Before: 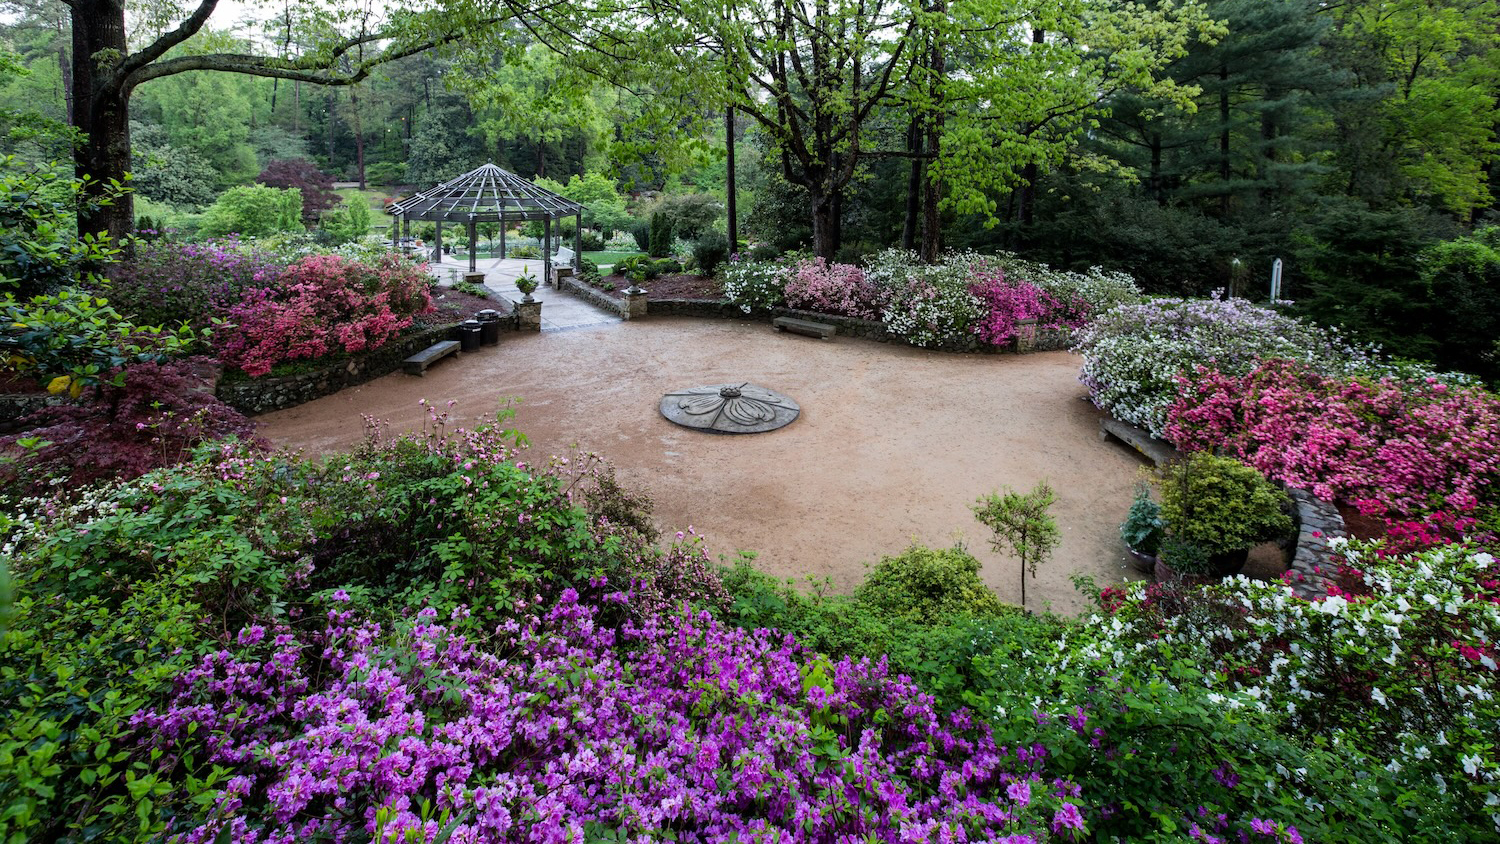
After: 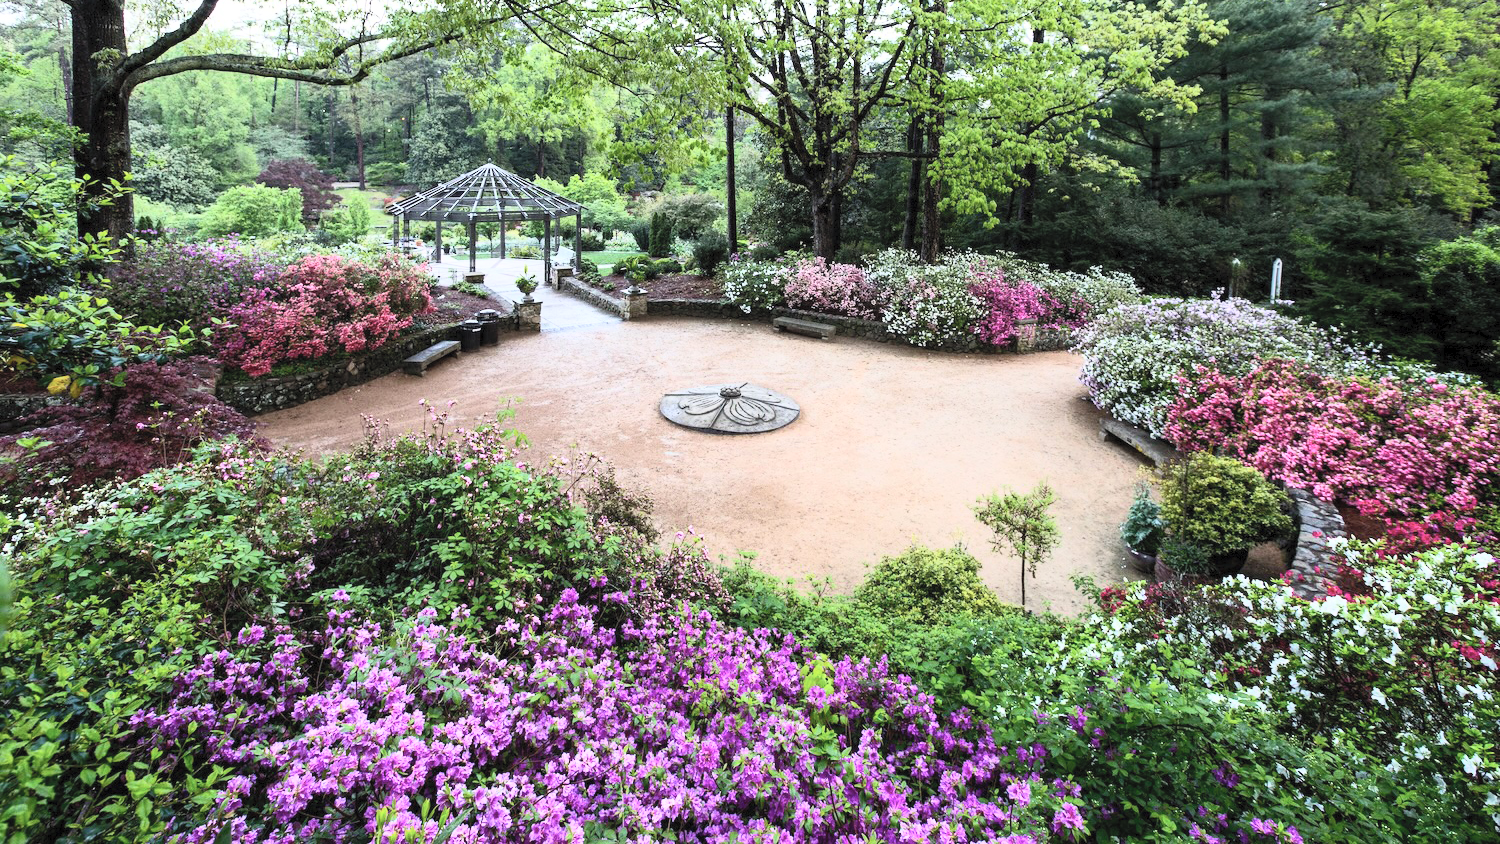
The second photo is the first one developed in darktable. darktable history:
contrast brightness saturation: contrast 0.39, brightness 0.542
